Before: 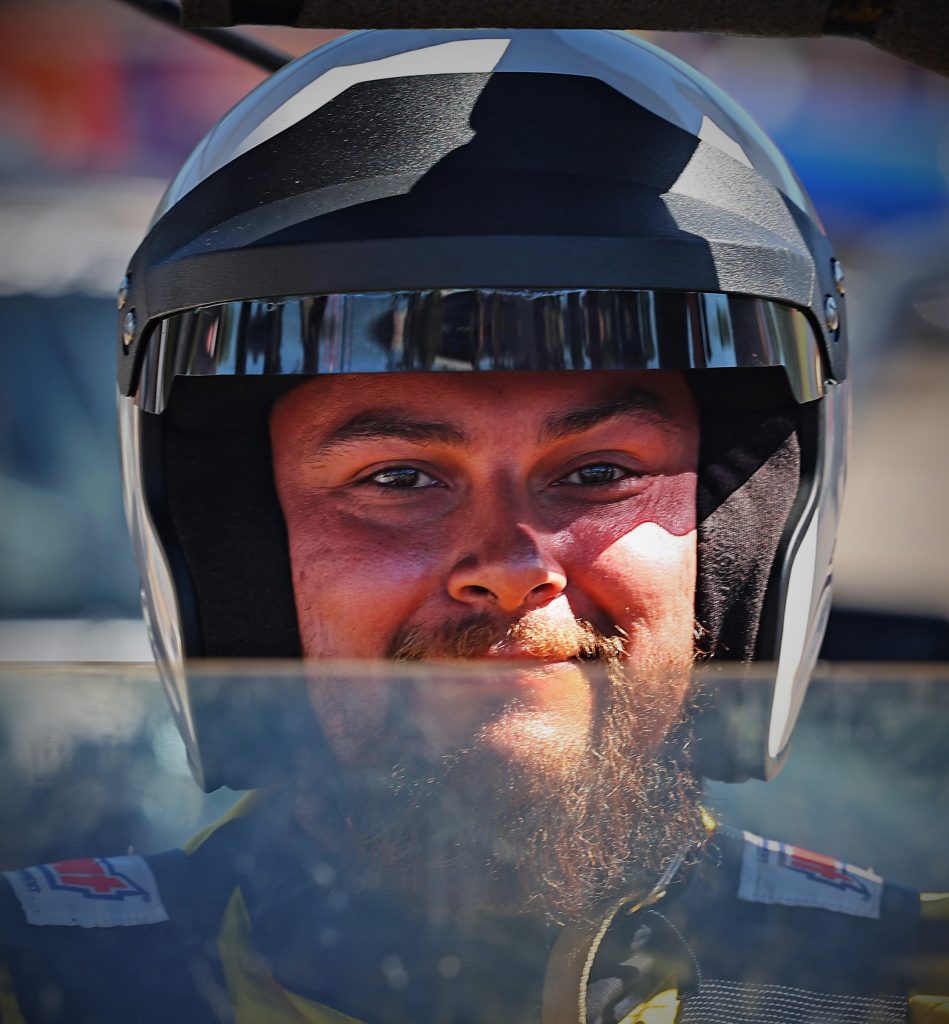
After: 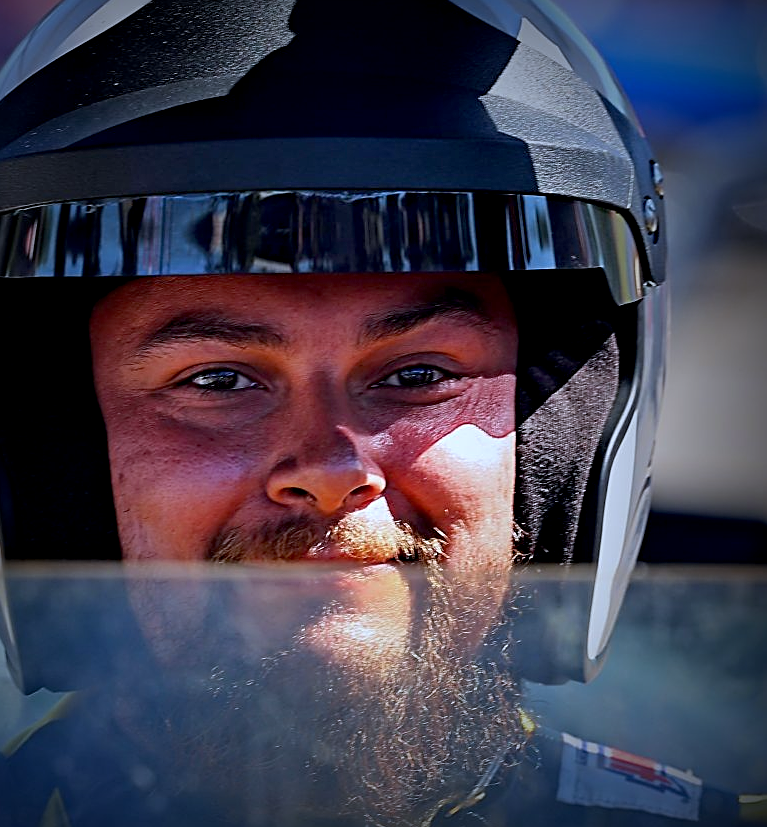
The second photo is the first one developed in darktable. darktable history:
crop: left 19.159%, top 9.58%, bottom 9.58%
exposure: black level correction 0.009, compensate highlight preservation false
vignetting: fall-off start 53.2%, brightness -0.594, saturation 0, automatic ratio true, width/height ratio 1.313, shape 0.22, unbound false
sharpen: amount 0.6
white balance: red 0.926, green 1.003, blue 1.133
